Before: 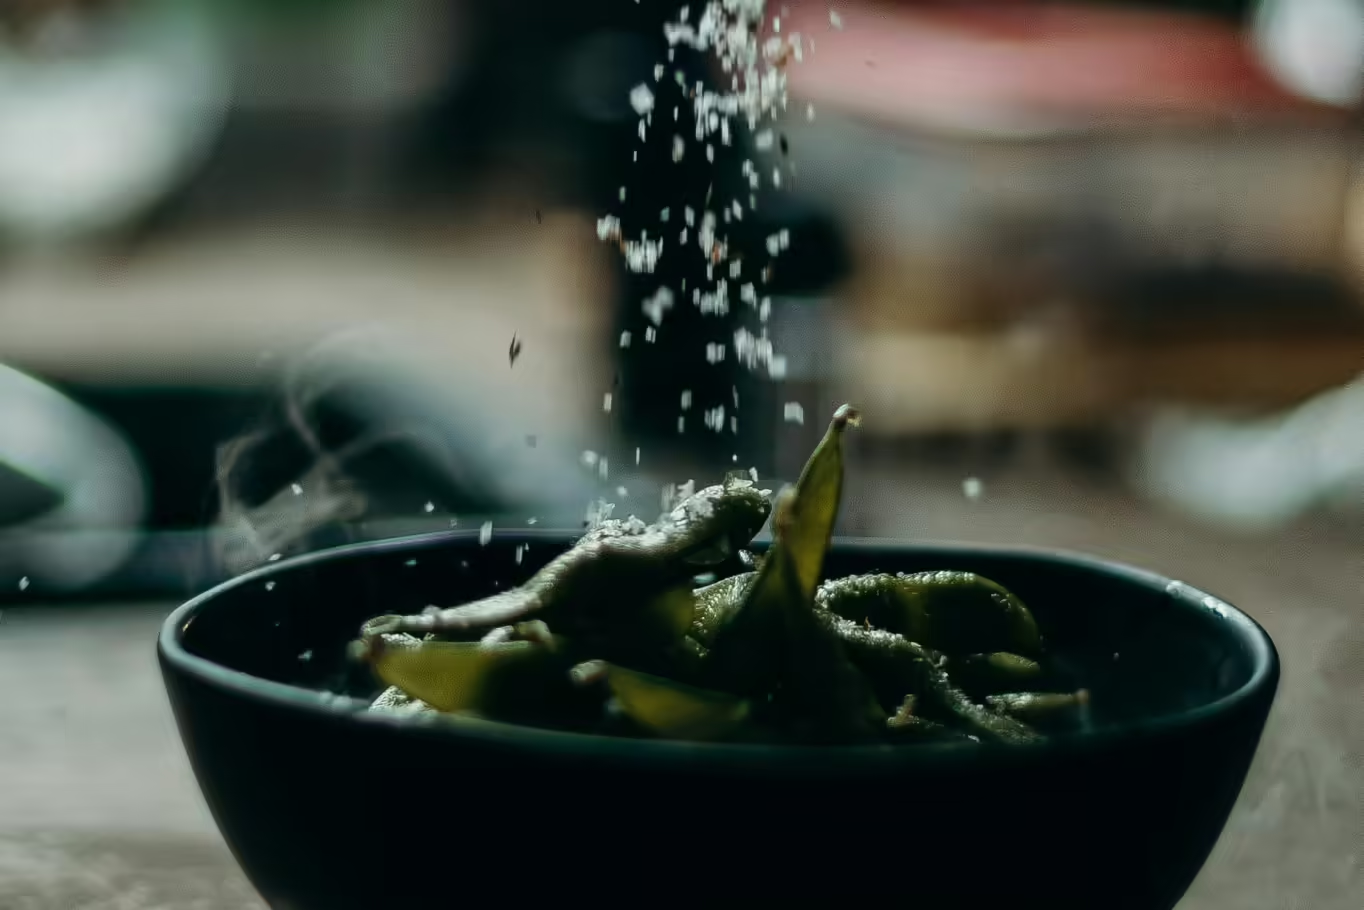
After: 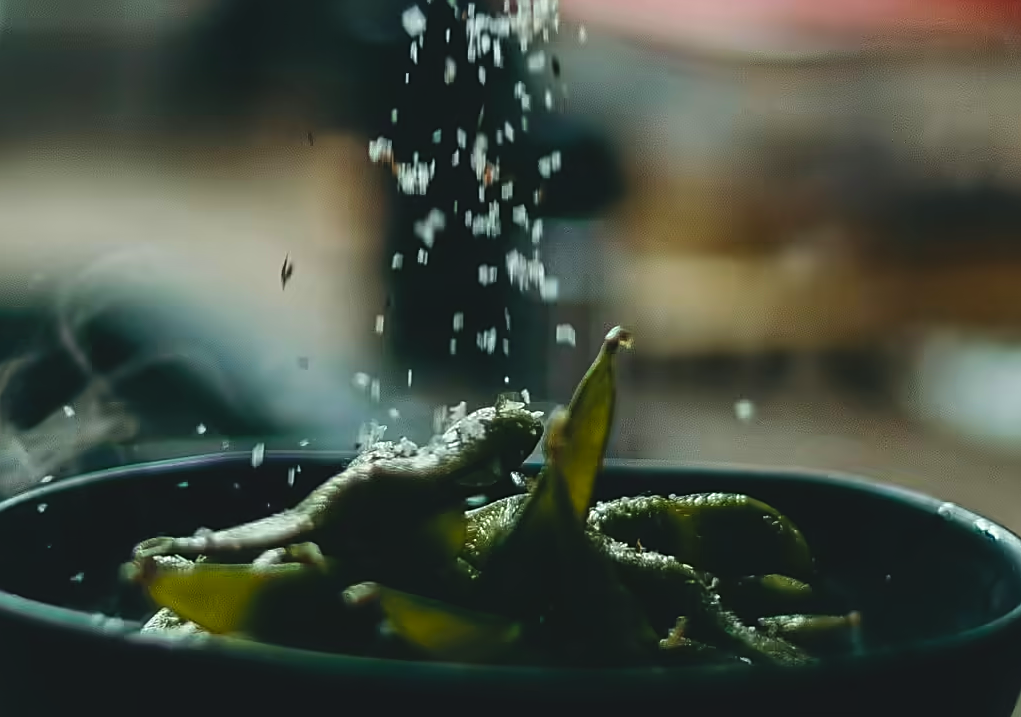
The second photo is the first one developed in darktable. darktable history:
color balance rgb: perceptual saturation grading › global saturation 25%, global vibrance 20%
rotate and perspective: automatic cropping off
crop: left 16.768%, top 8.653%, right 8.362%, bottom 12.485%
exposure: black level correction -0.008, exposure 0.067 EV, compensate highlight preservation false
sharpen: on, module defaults
